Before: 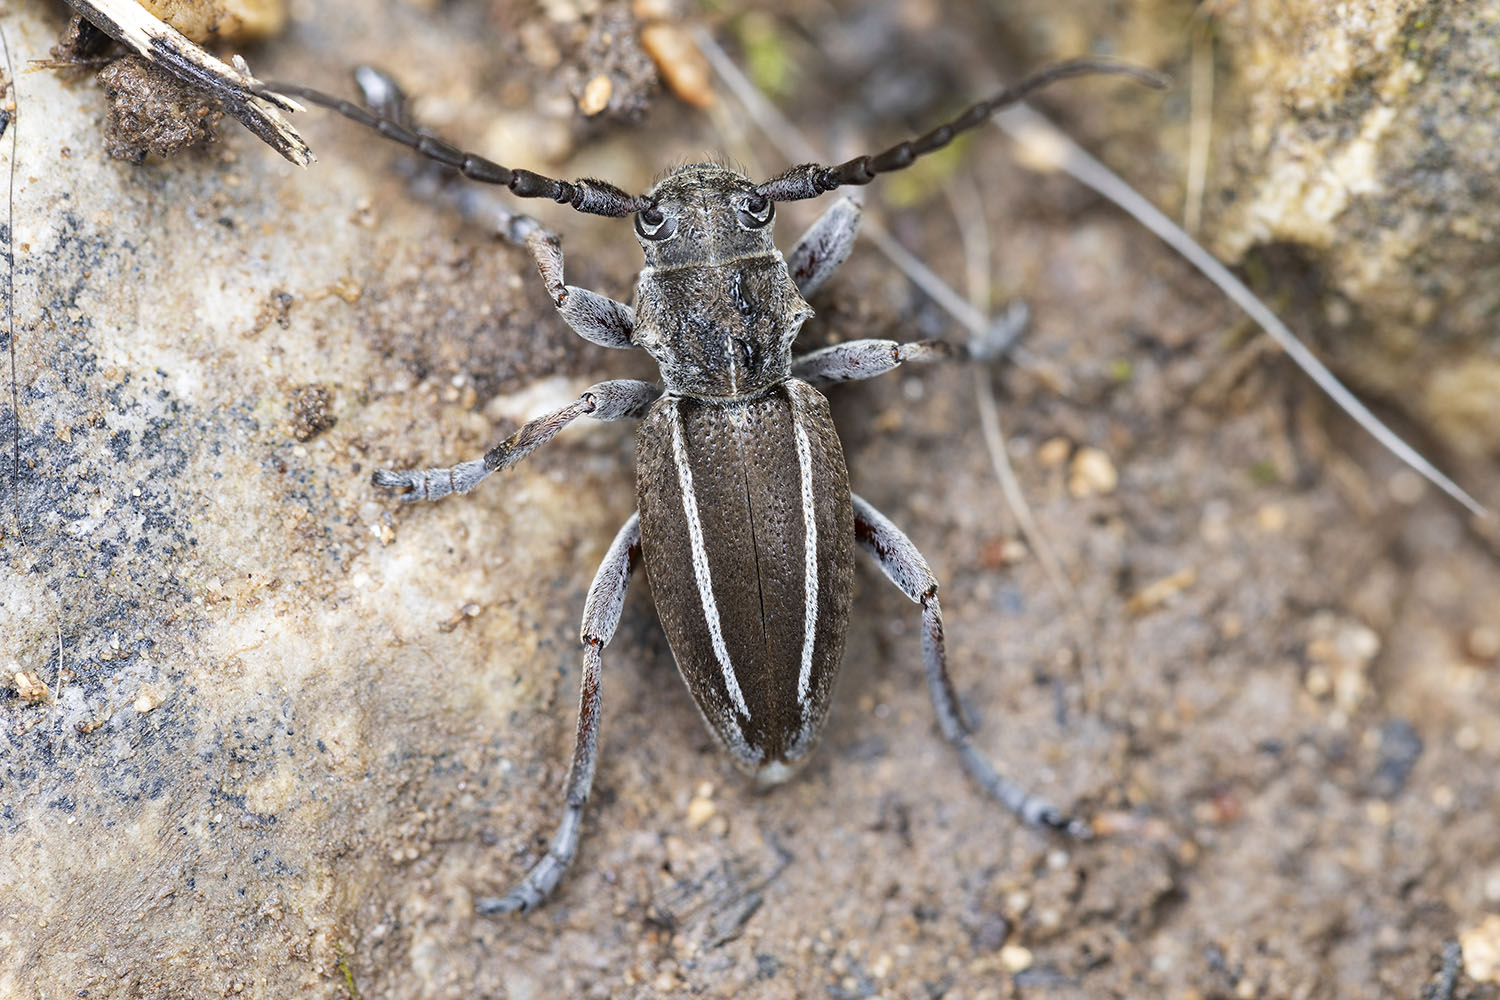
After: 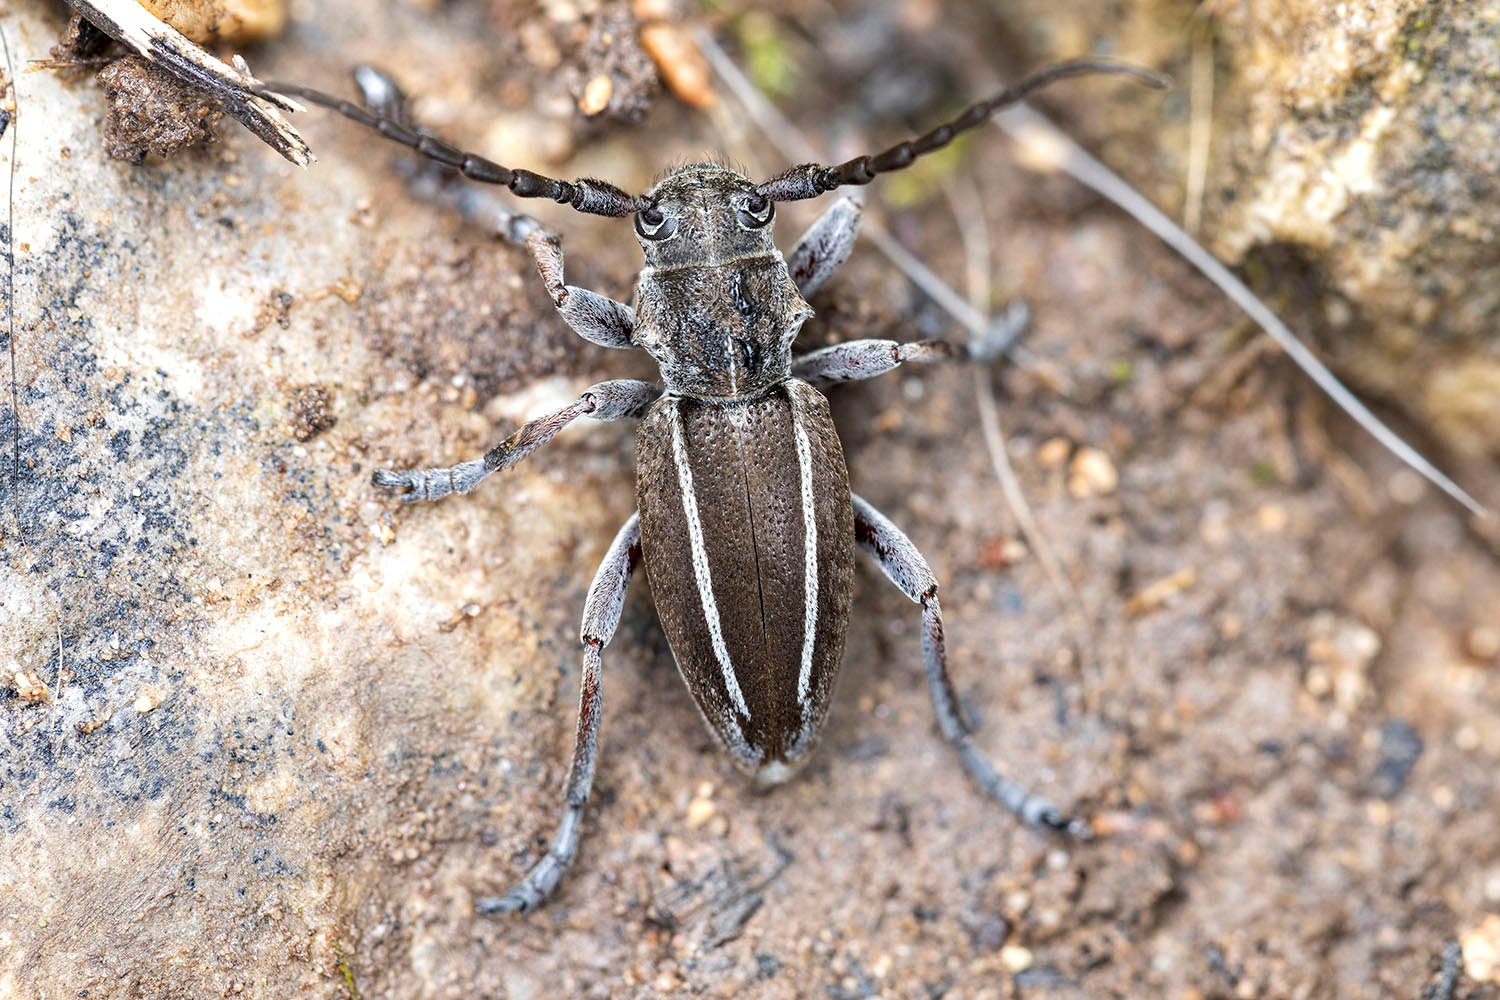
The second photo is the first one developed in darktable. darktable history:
exposure: black level correction 0, exposure 0.5 EV, compensate exposure bias true, compensate highlight preservation false
local contrast: highlights 100%, shadows 100%, detail 131%, midtone range 0.2
